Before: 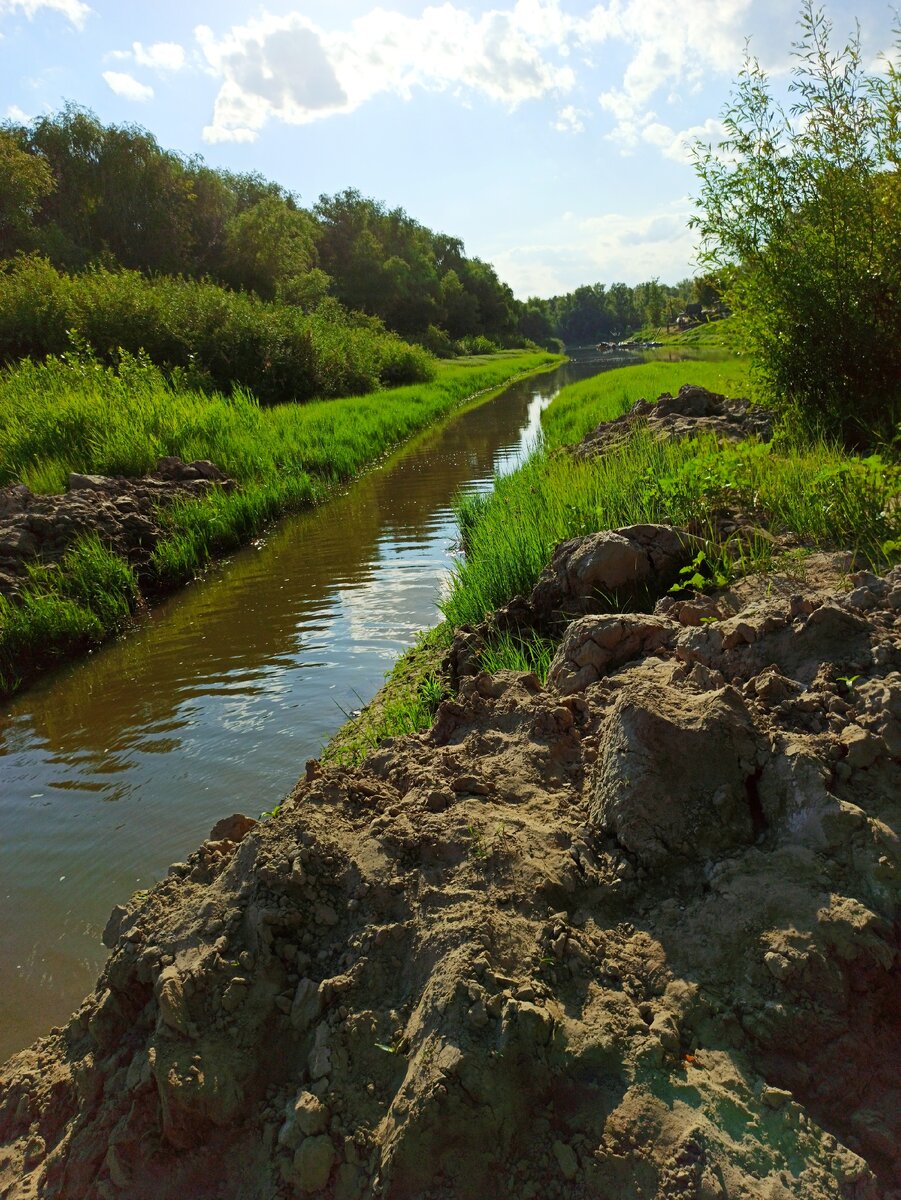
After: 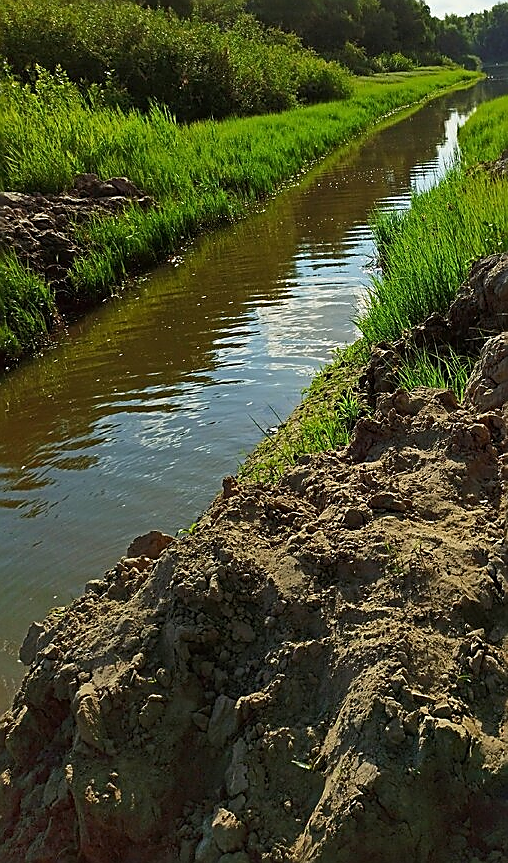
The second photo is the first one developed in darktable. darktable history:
crop: left 9.269%, top 23.662%, right 34.33%, bottom 4.36%
sharpen: radius 1.423, amount 1.261, threshold 0.756
